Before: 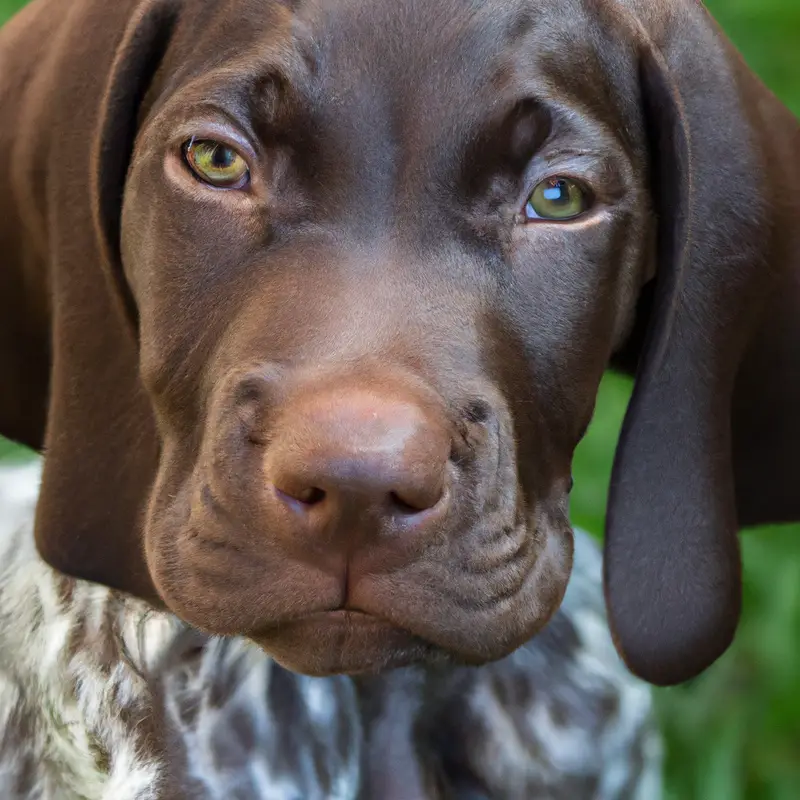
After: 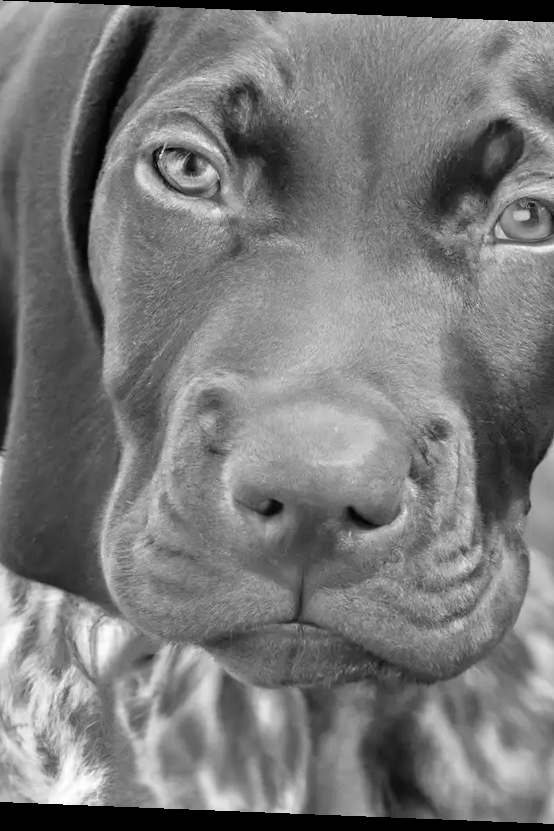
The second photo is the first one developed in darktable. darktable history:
rotate and perspective: rotation 2.27°, automatic cropping off
tone equalizer: -7 EV 0.15 EV, -6 EV 0.6 EV, -5 EV 1.15 EV, -4 EV 1.33 EV, -3 EV 1.15 EV, -2 EV 0.6 EV, -1 EV 0.15 EV, mask exposure compensation -0.5 EV
monochrome: on, module defaults
crop and rotate: left 6.617%, right 26.717%
